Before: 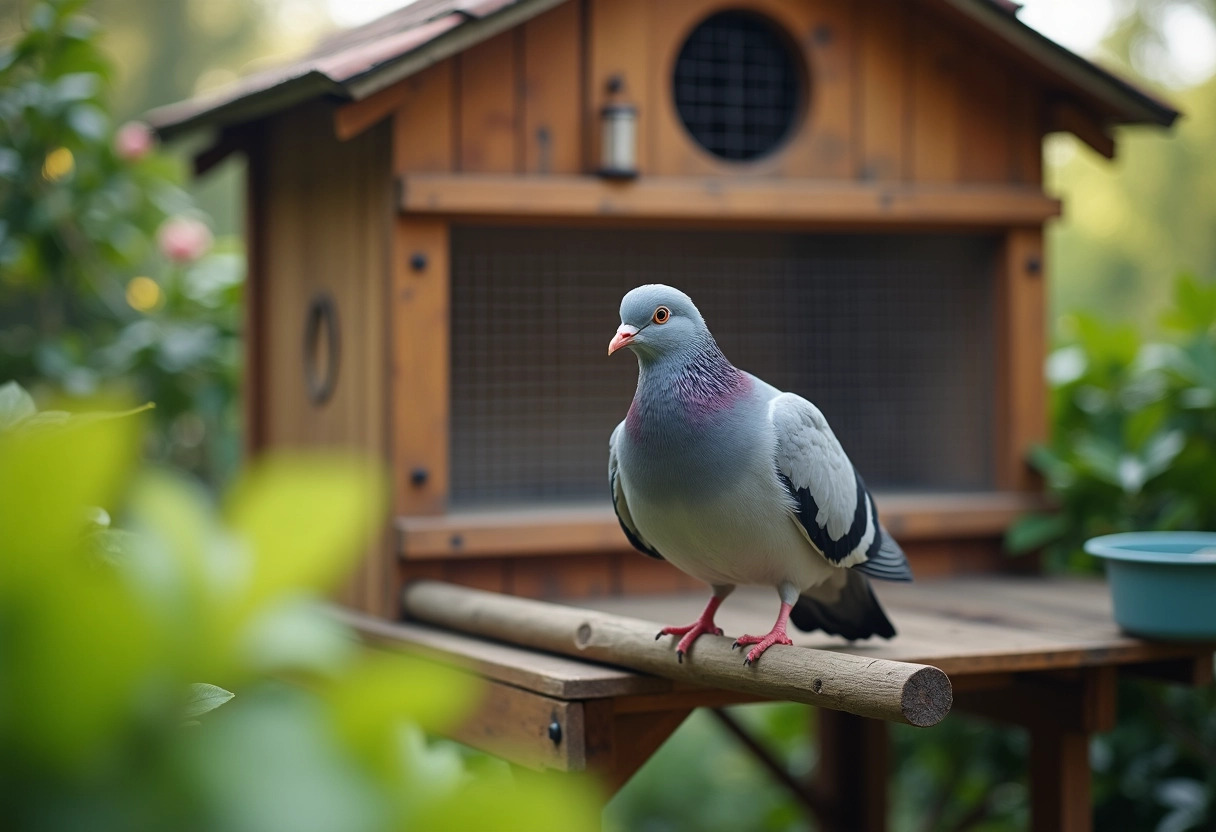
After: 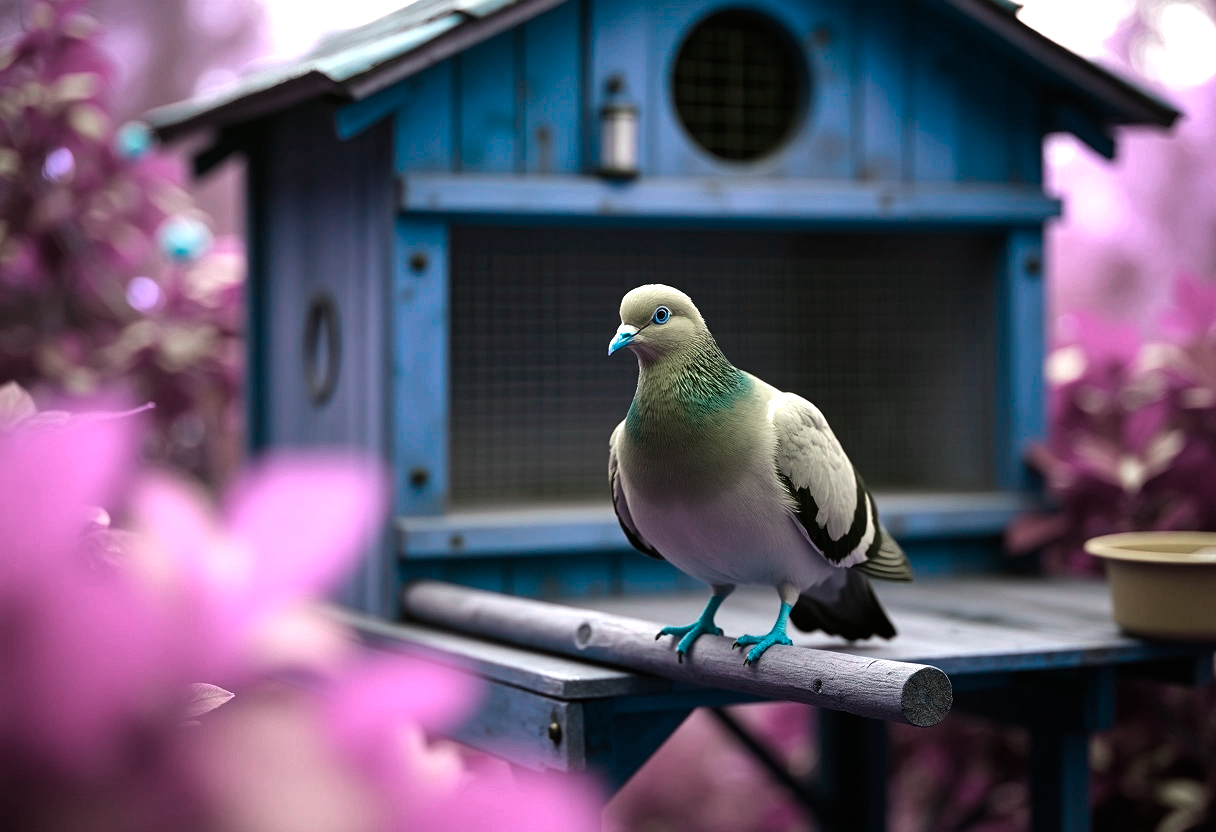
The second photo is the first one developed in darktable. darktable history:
color balance rgb: perceptual saturation grading › global saturation 0.919%, hue shift -148.17°, contrast 34.738%, saturation formula JzAzBz (2021)
